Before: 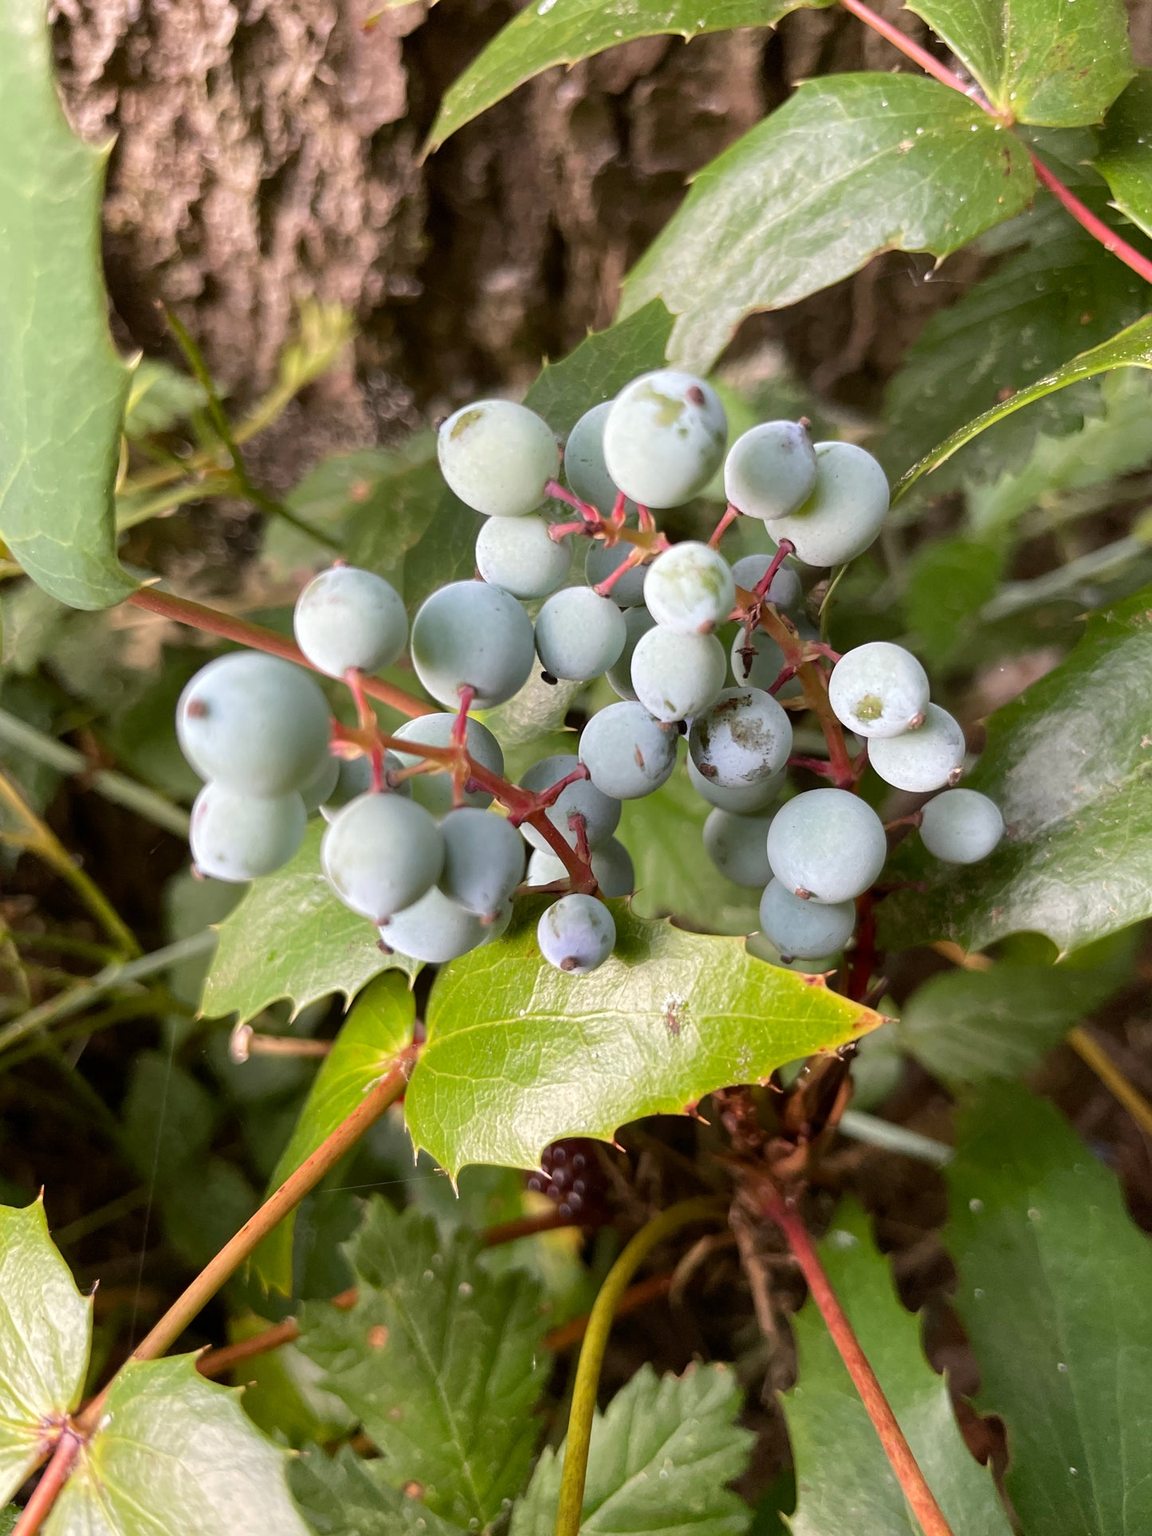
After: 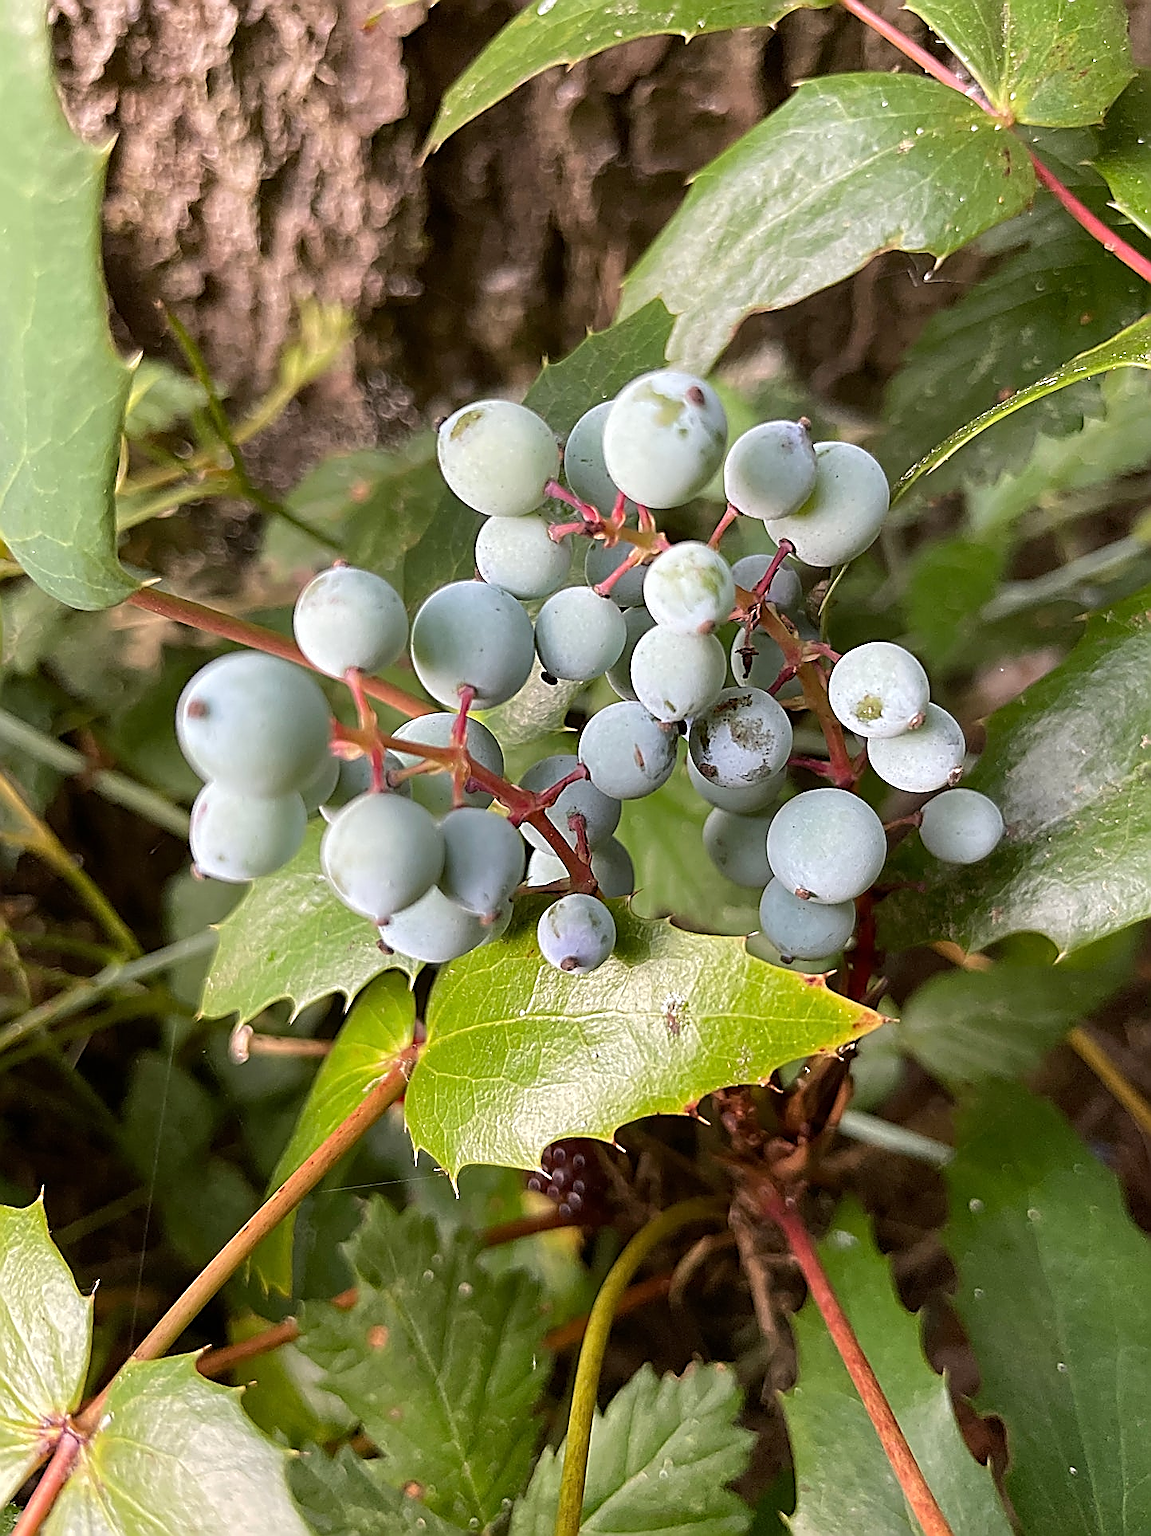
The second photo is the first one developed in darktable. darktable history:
sharpen: amount 1.85
exposure: exposure 0.018 EV, compensate highlight preservation false
